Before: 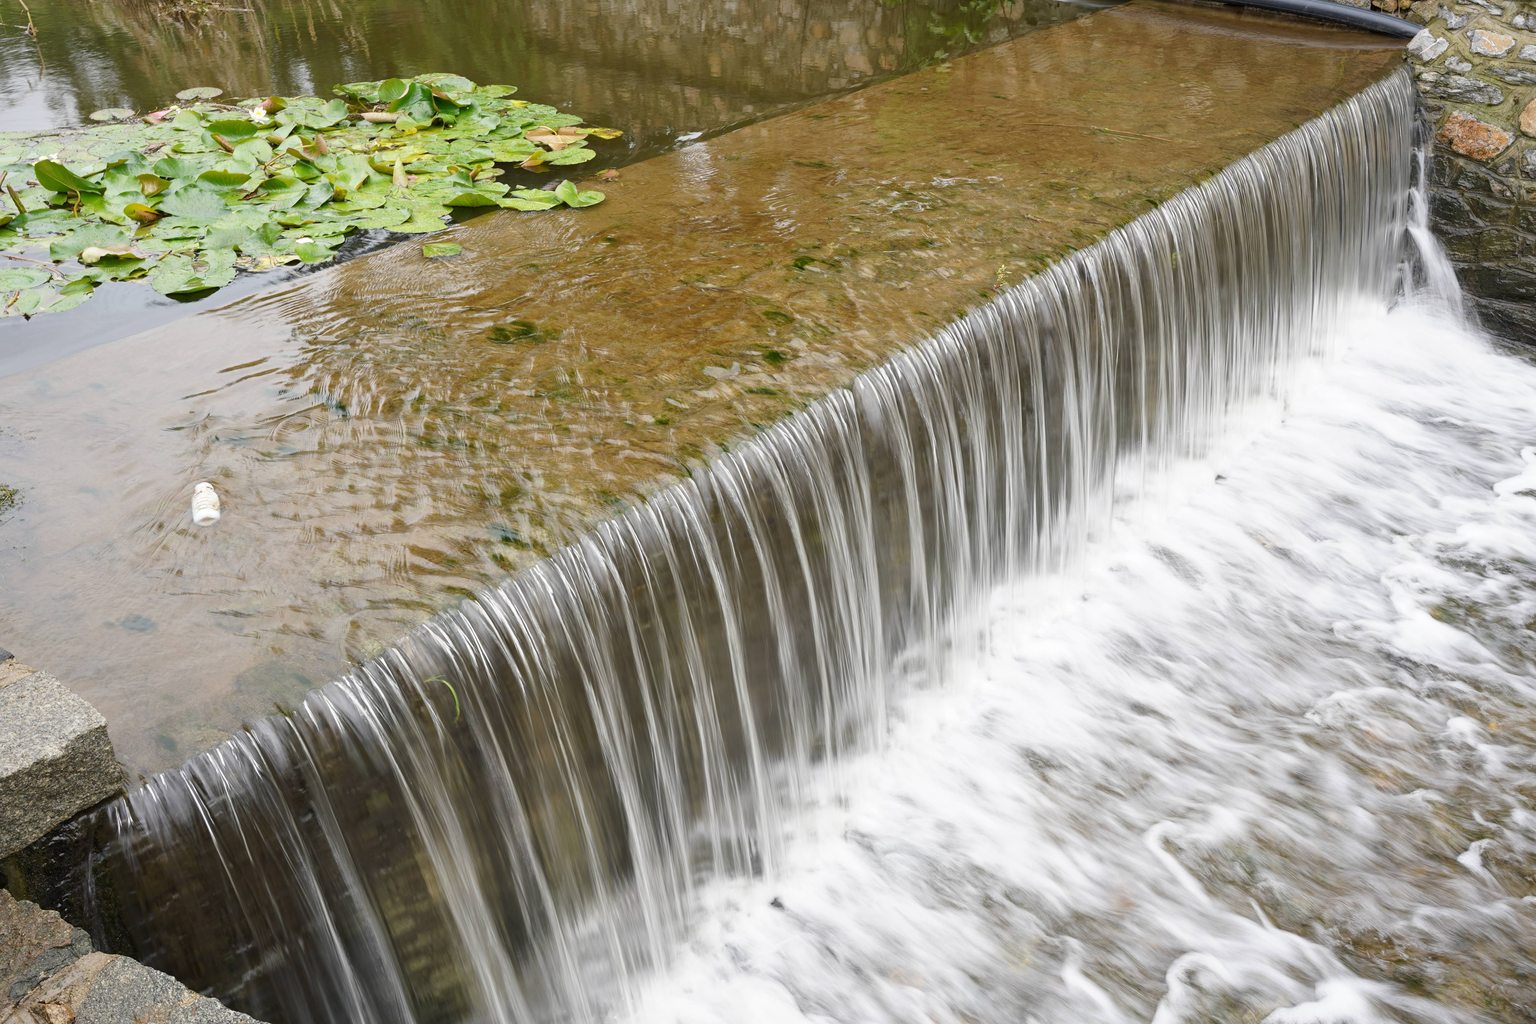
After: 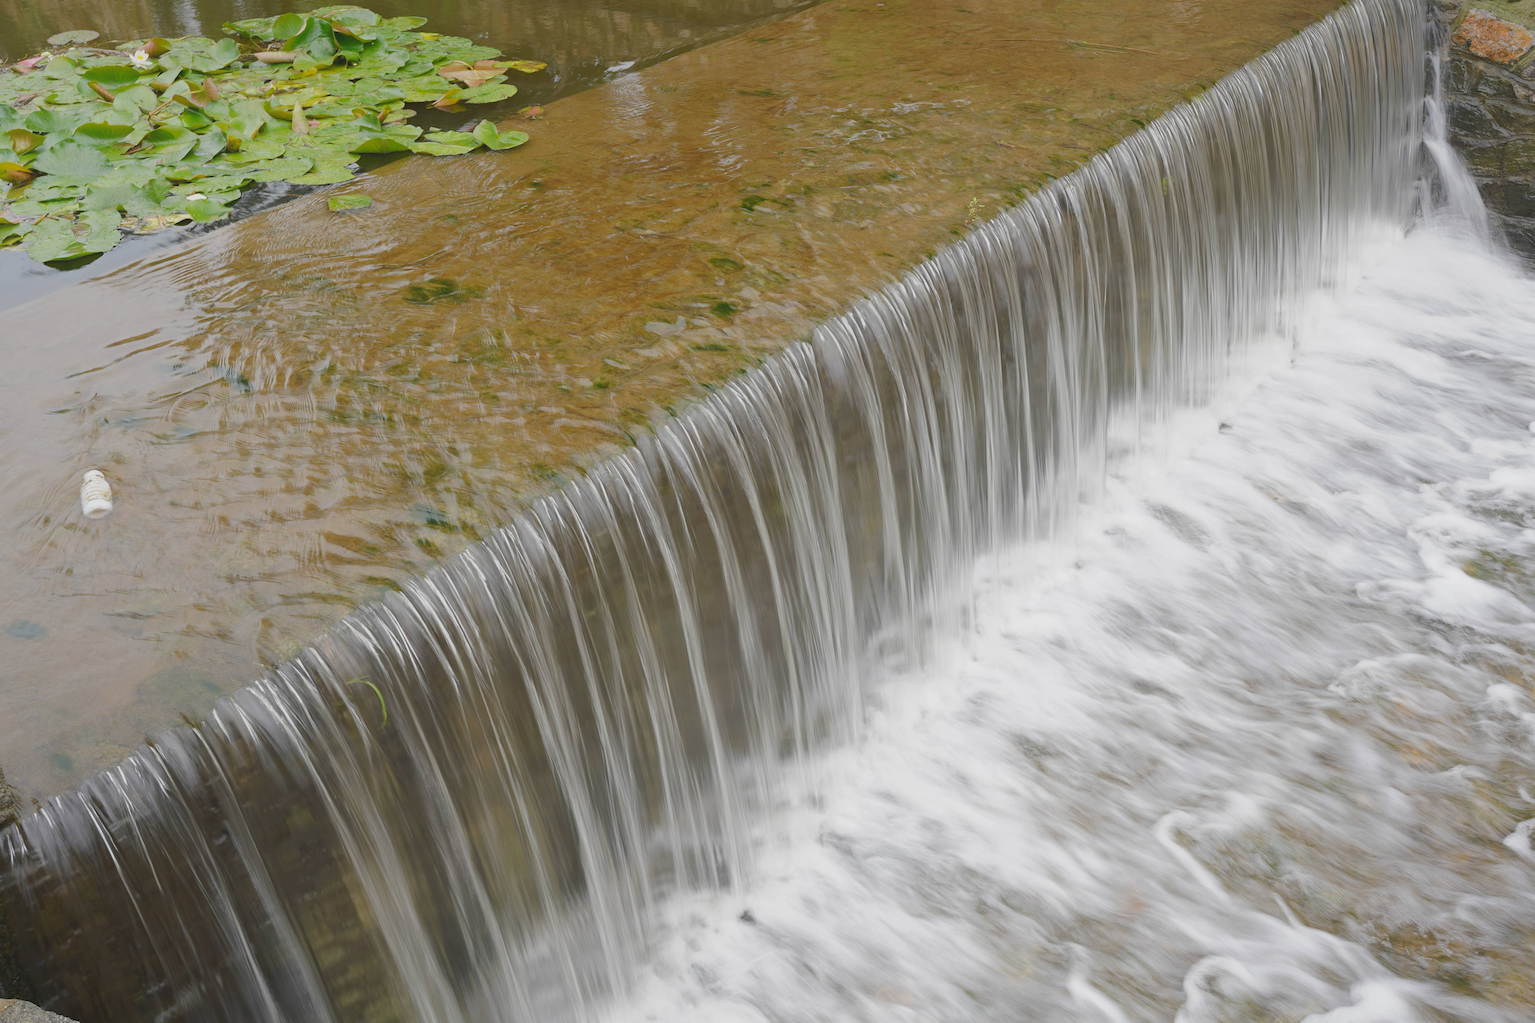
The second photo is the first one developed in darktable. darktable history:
rgb curve: curves: ch0 [(0, 0) (0.175, 0.154) (0.785, 0.663) (1, 1)]
crop and rotate: angle 1.96°, left 5.673%, top 5.673%
local contrast: detail 70%
